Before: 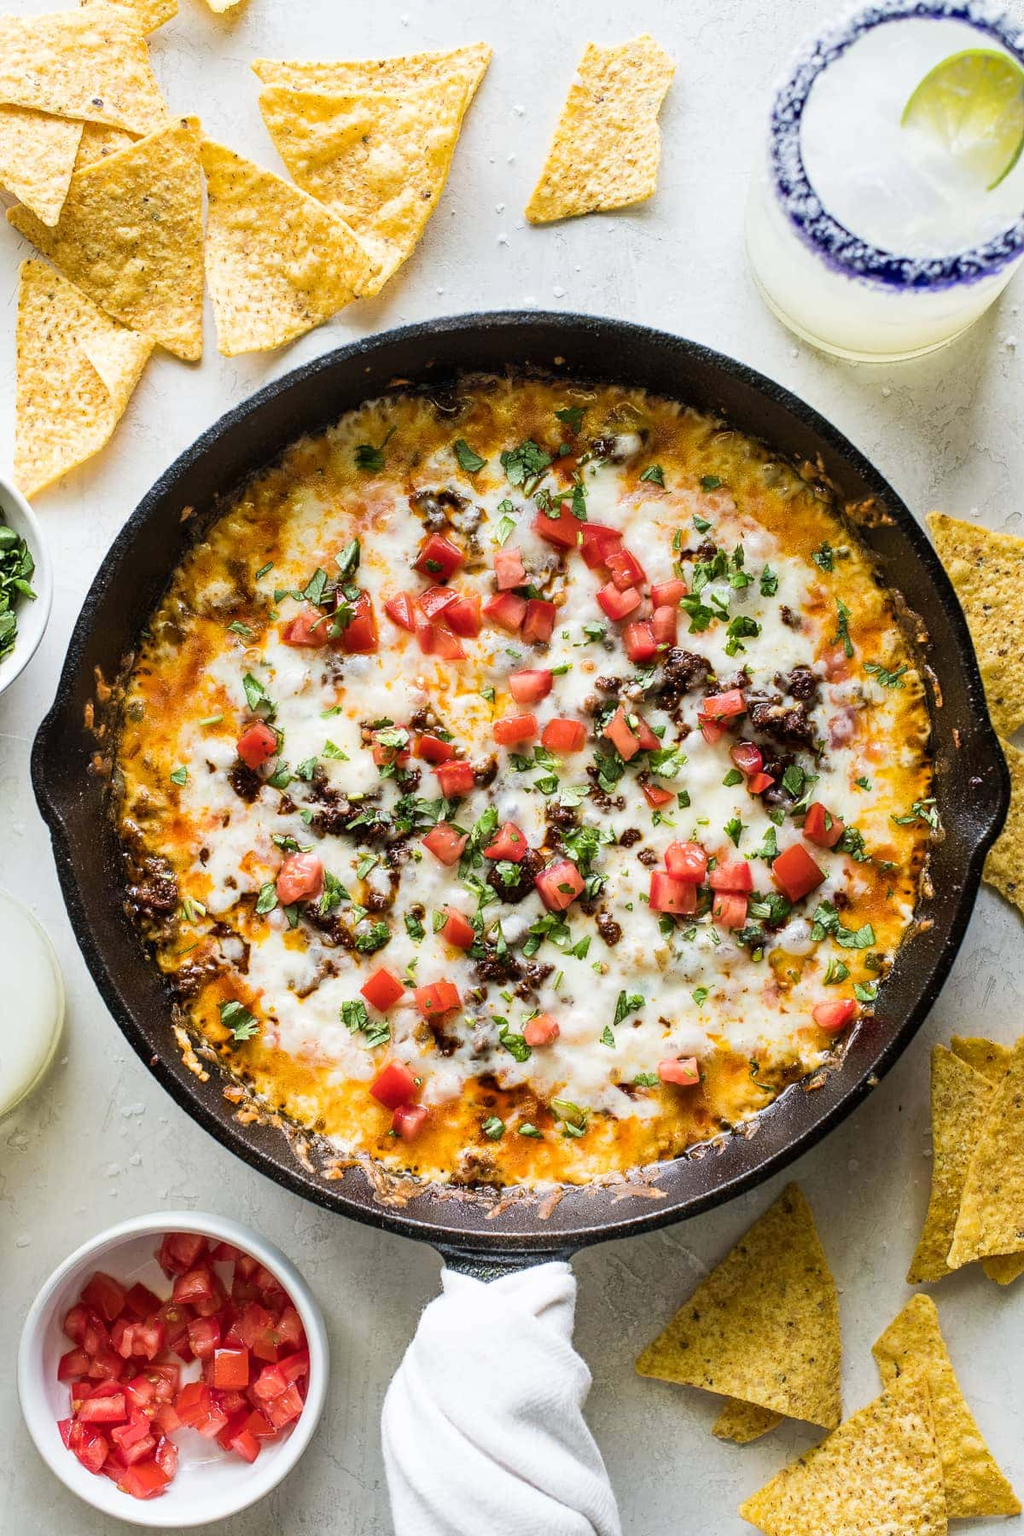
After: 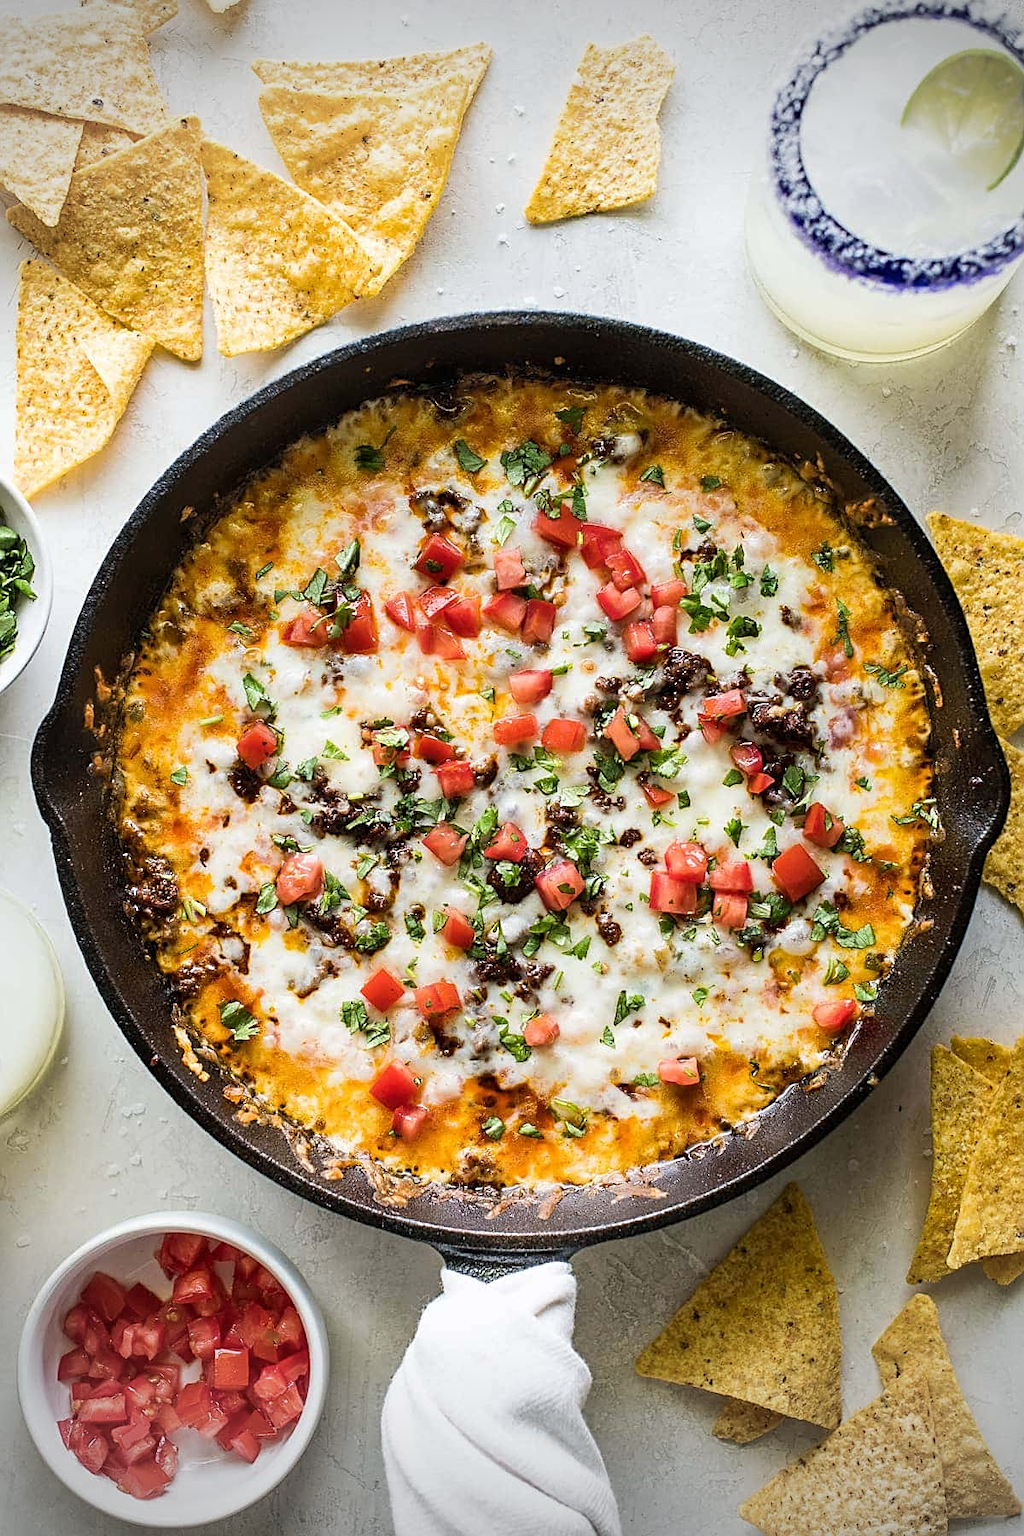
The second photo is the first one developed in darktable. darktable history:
sharpen: on, module defaults
vignetting: fall-off start 89.49%, fall-off radius 43.7%, width/height ratio 1.169
